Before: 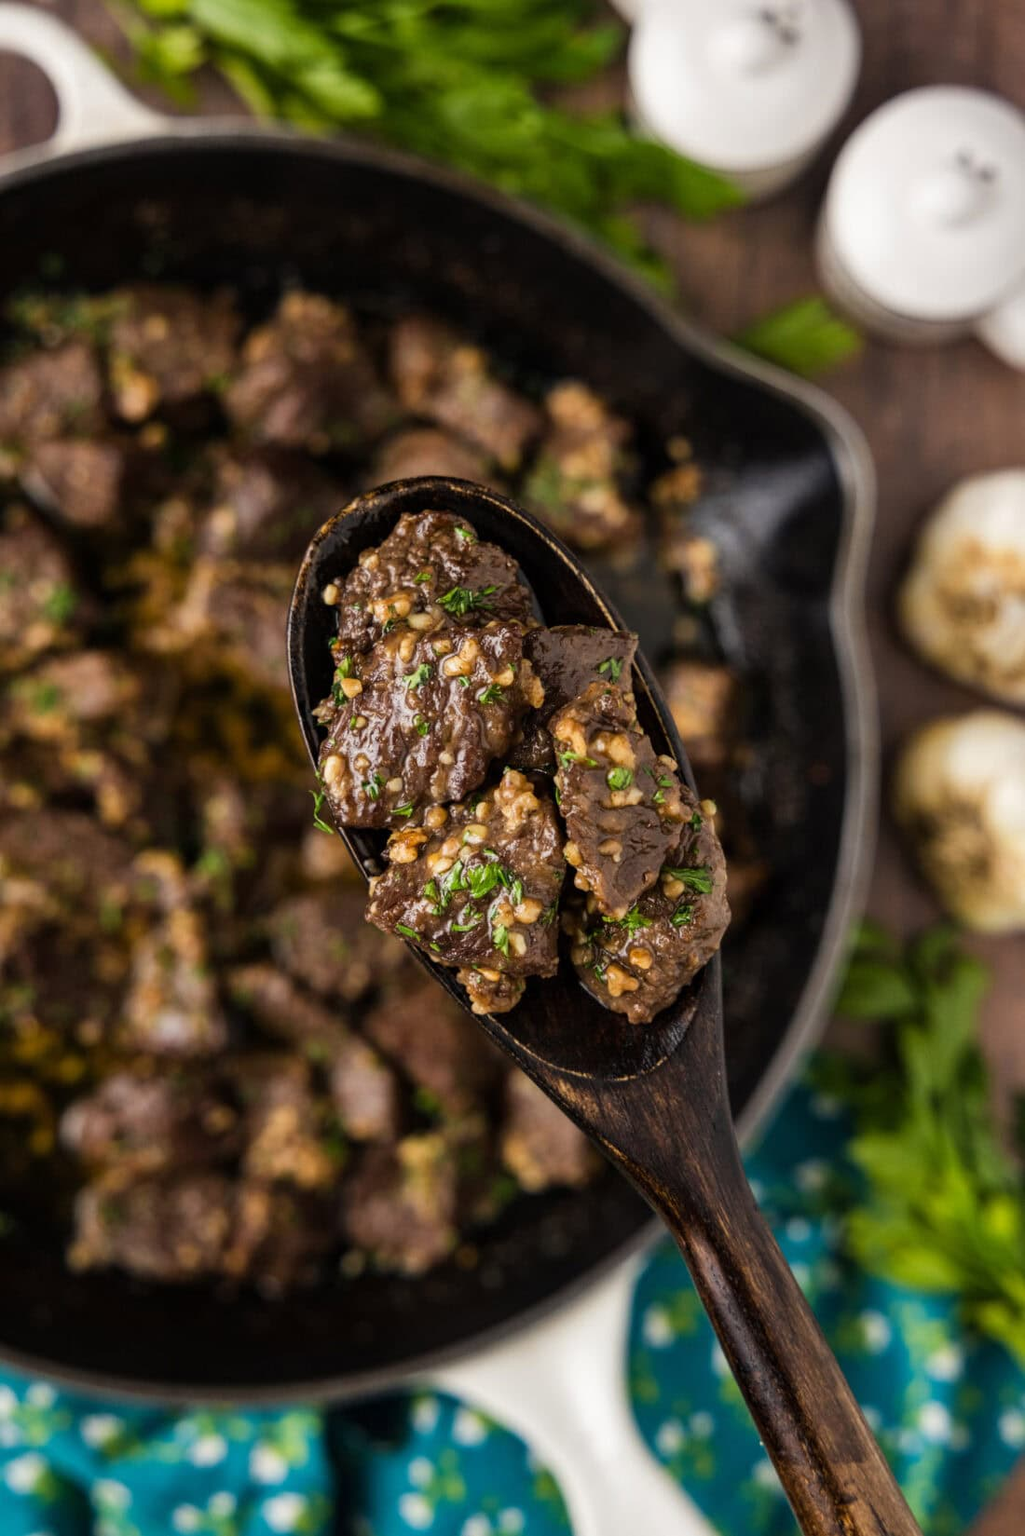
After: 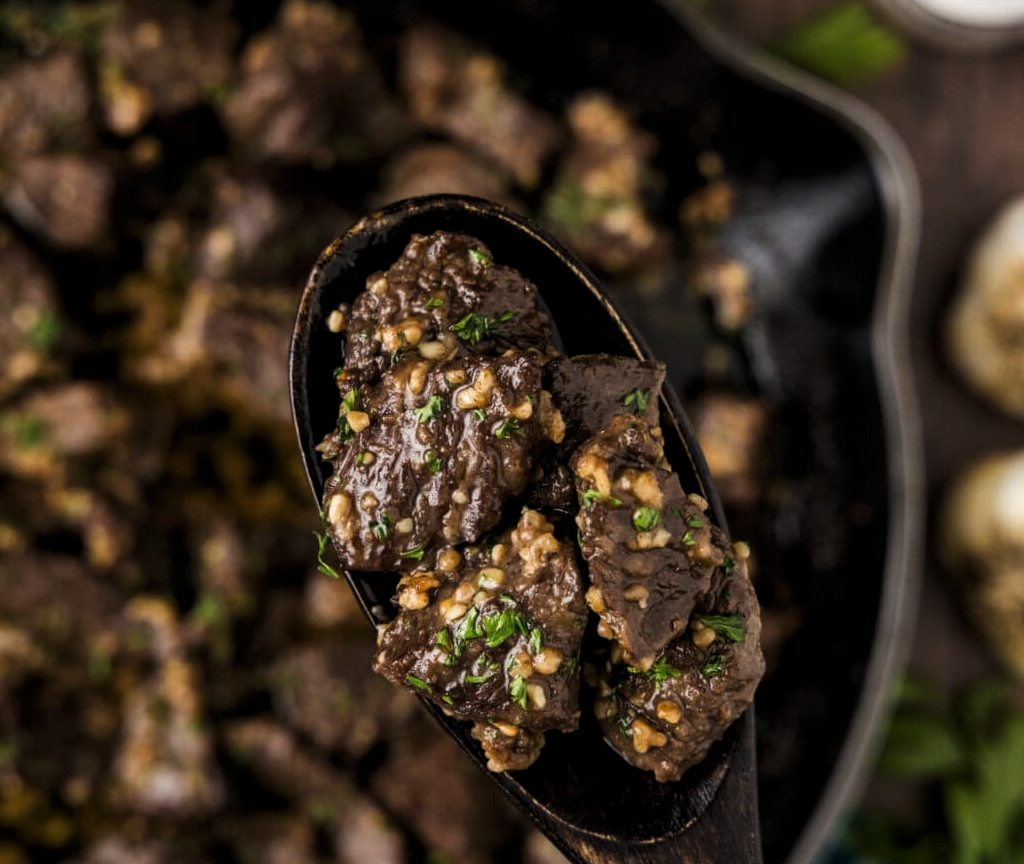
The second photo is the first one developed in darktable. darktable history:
levels: levels [0.029, 0.545, 0.971]
crop: left 1.744%, top 19.225%, right 5.069%, bottom 28.357%
